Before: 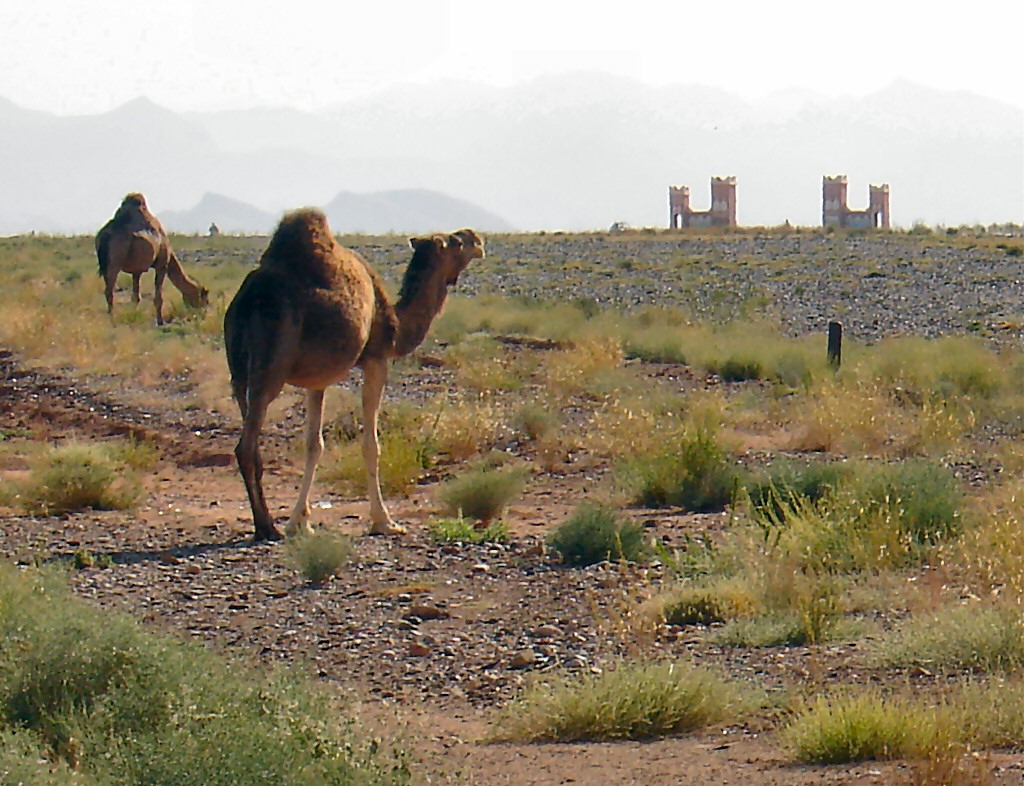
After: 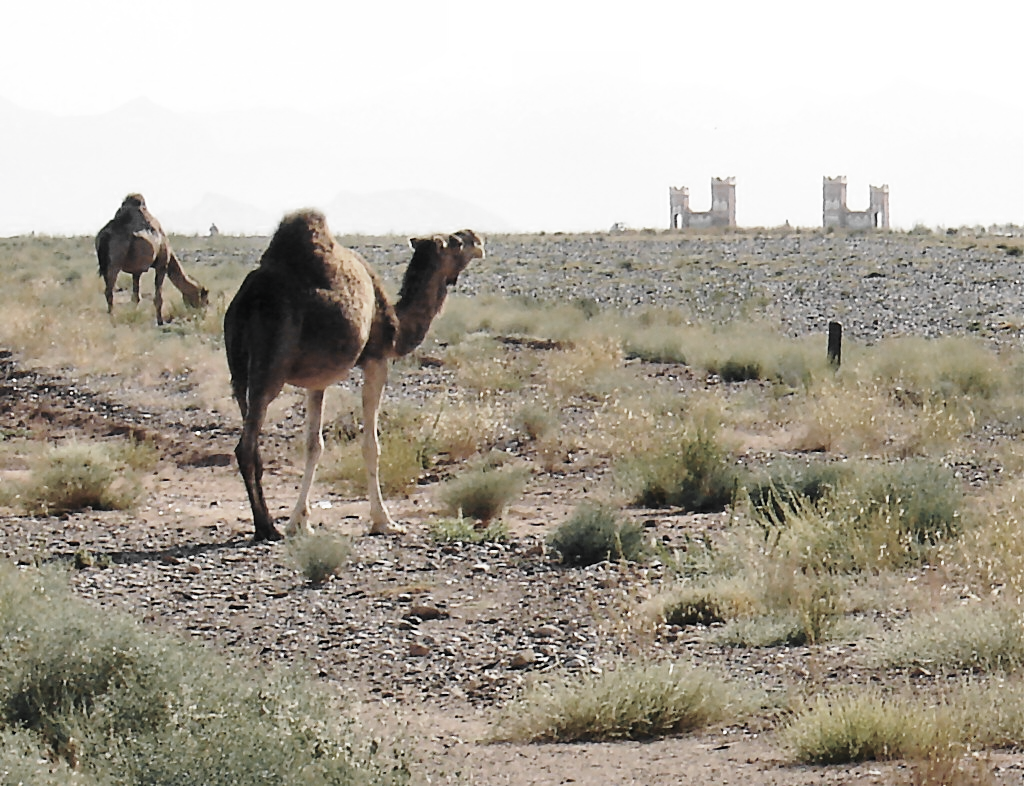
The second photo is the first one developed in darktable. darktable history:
color zones: curves: ch0 [(0, 0.613) (0.01, 0.613) (0.245, 0.448) (0.498, 0.529) (0.642, 0.665) (0.879, 0.777) (0.99, 0.613)]; ch1 [(0, 0.035) (0.121, 0.189) (0.259, 0.197) (0.415, 0.061) (0.589, 0.022) (0.732, 0.022) (0.857, 0.026) (0.991, 0.053)]
base curve: curves: ch0 [(0, 0) (0.028, 0.03) (0.121, 0.232) (0.46, 0.748) (0.859, 0.968) (1, 1)], preserve colors none
